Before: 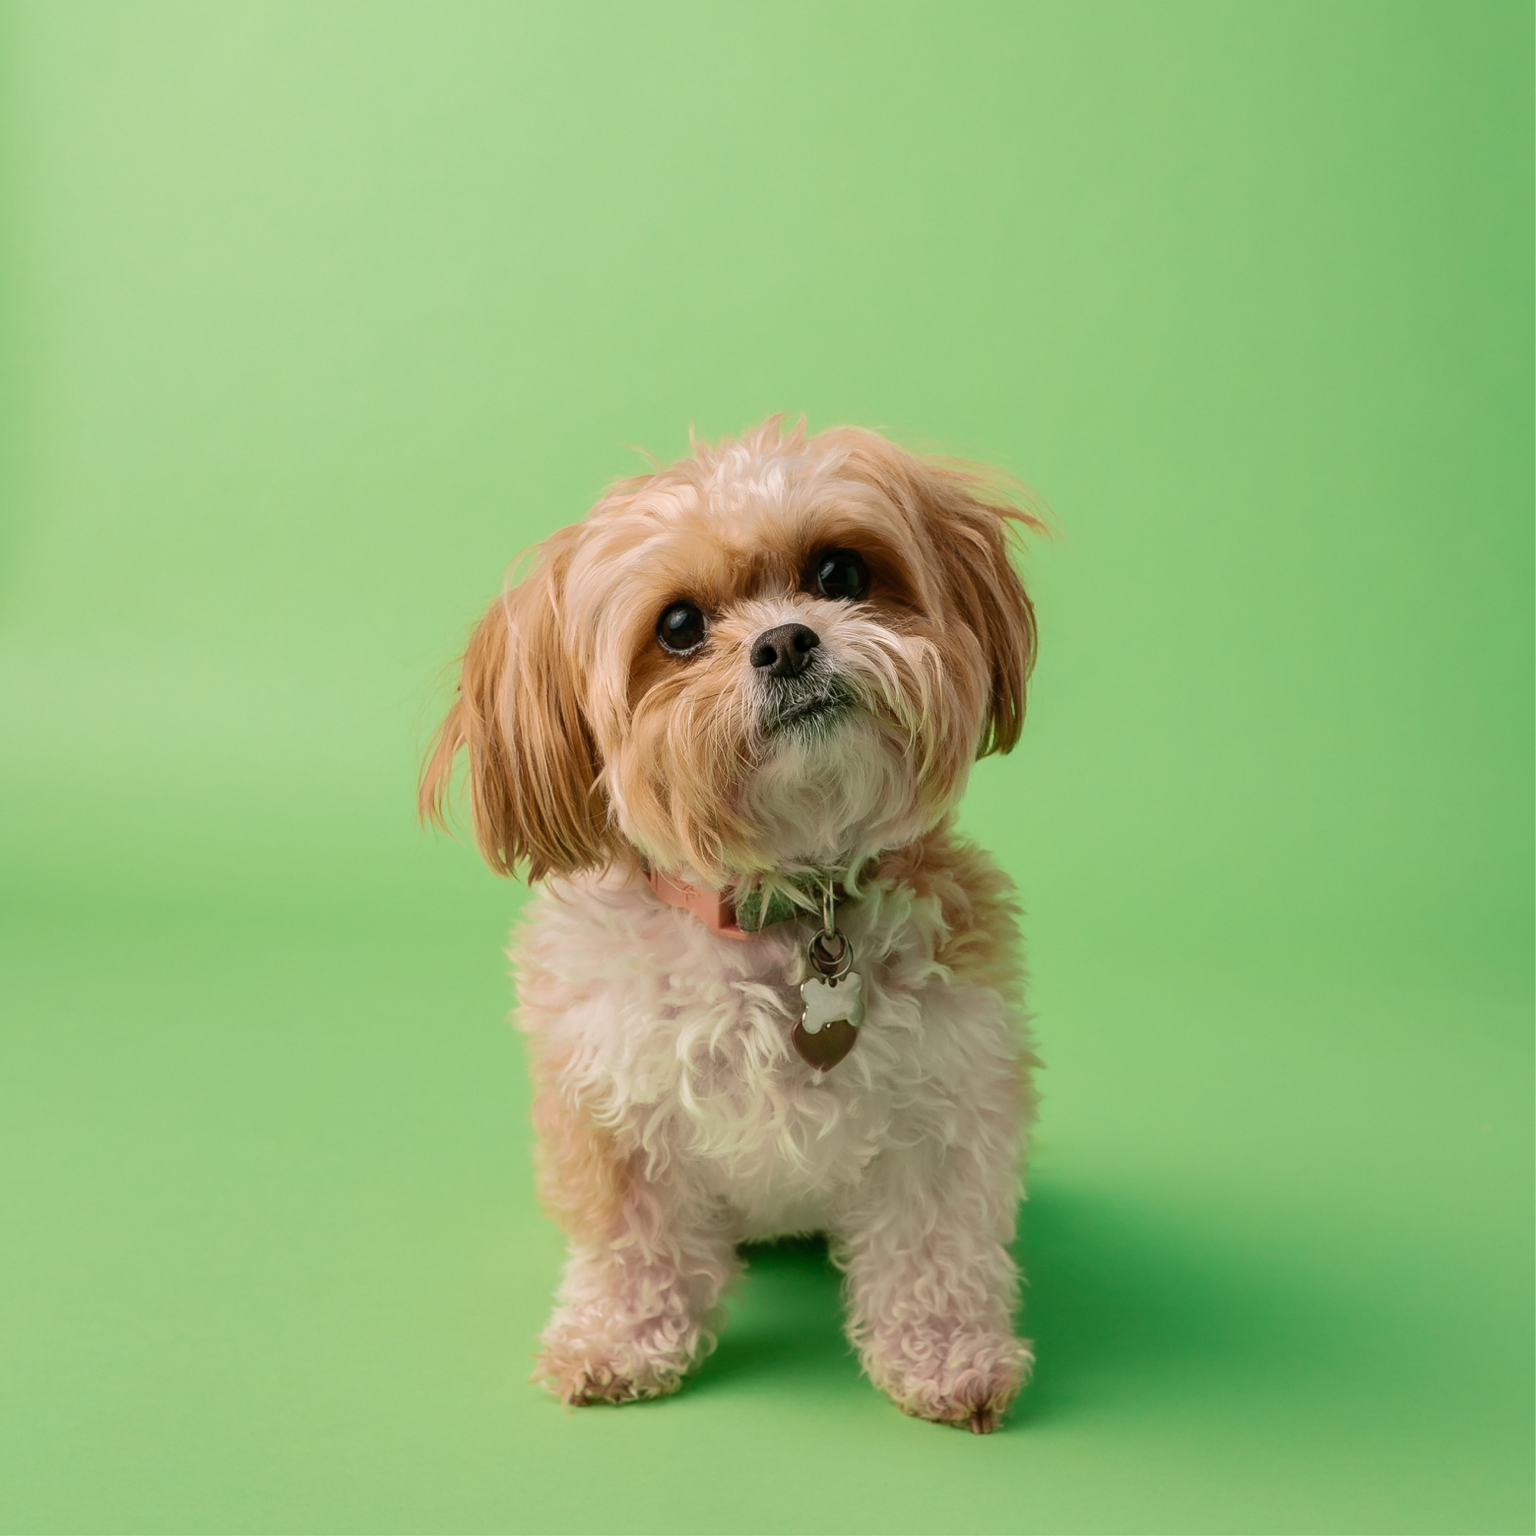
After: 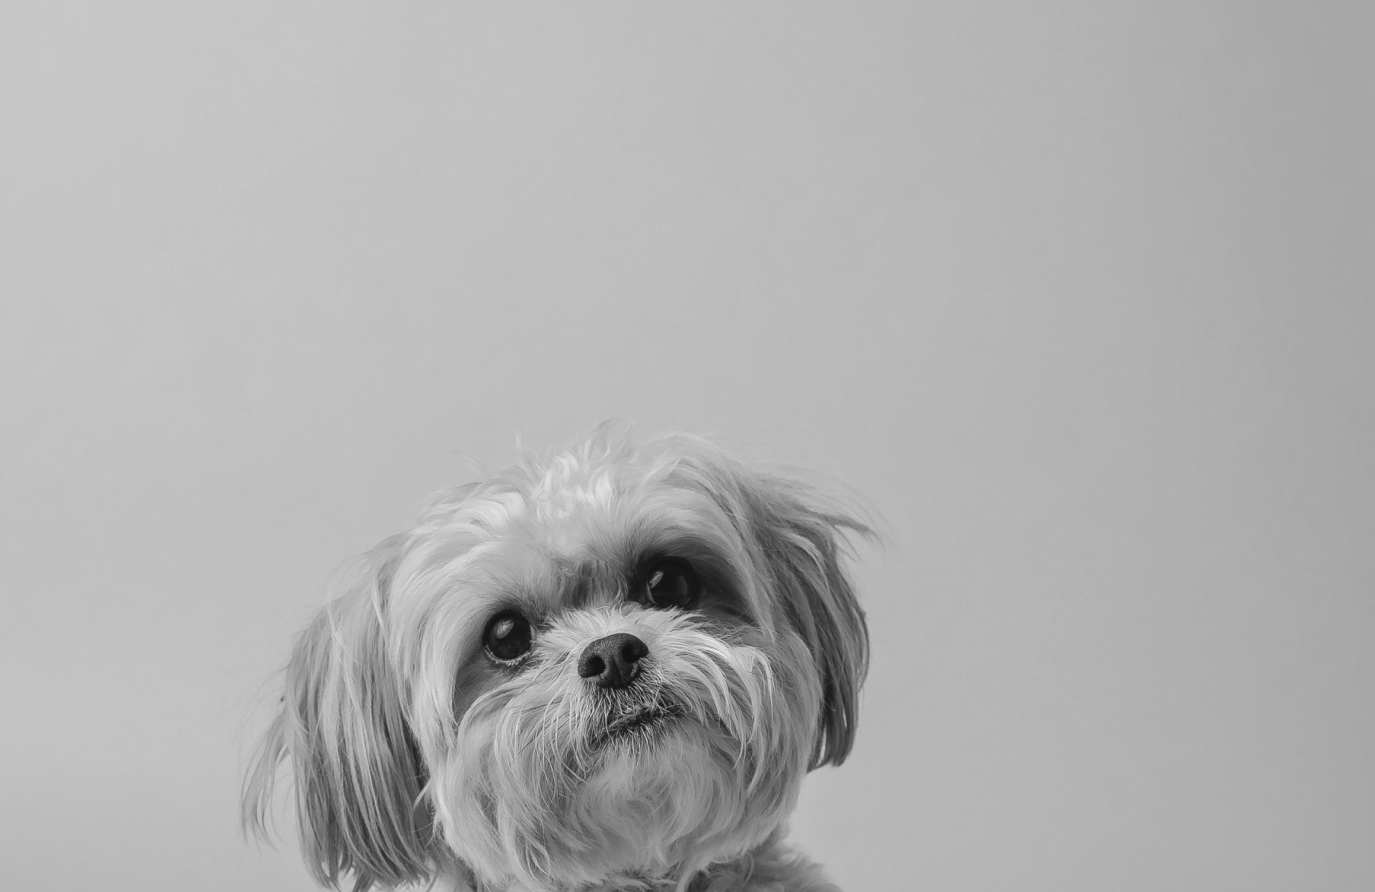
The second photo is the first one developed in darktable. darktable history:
contrast brightness saturation: contrast -0.1, brightness 0.05, saturation 0.08
crop and rotate: left 11.812%, bottom 42.776%
monochrome: on, module defaults
local contrast: mode bilateral grid, contrast 28, coarseness 16, detail 115%, midtone range 0.2
